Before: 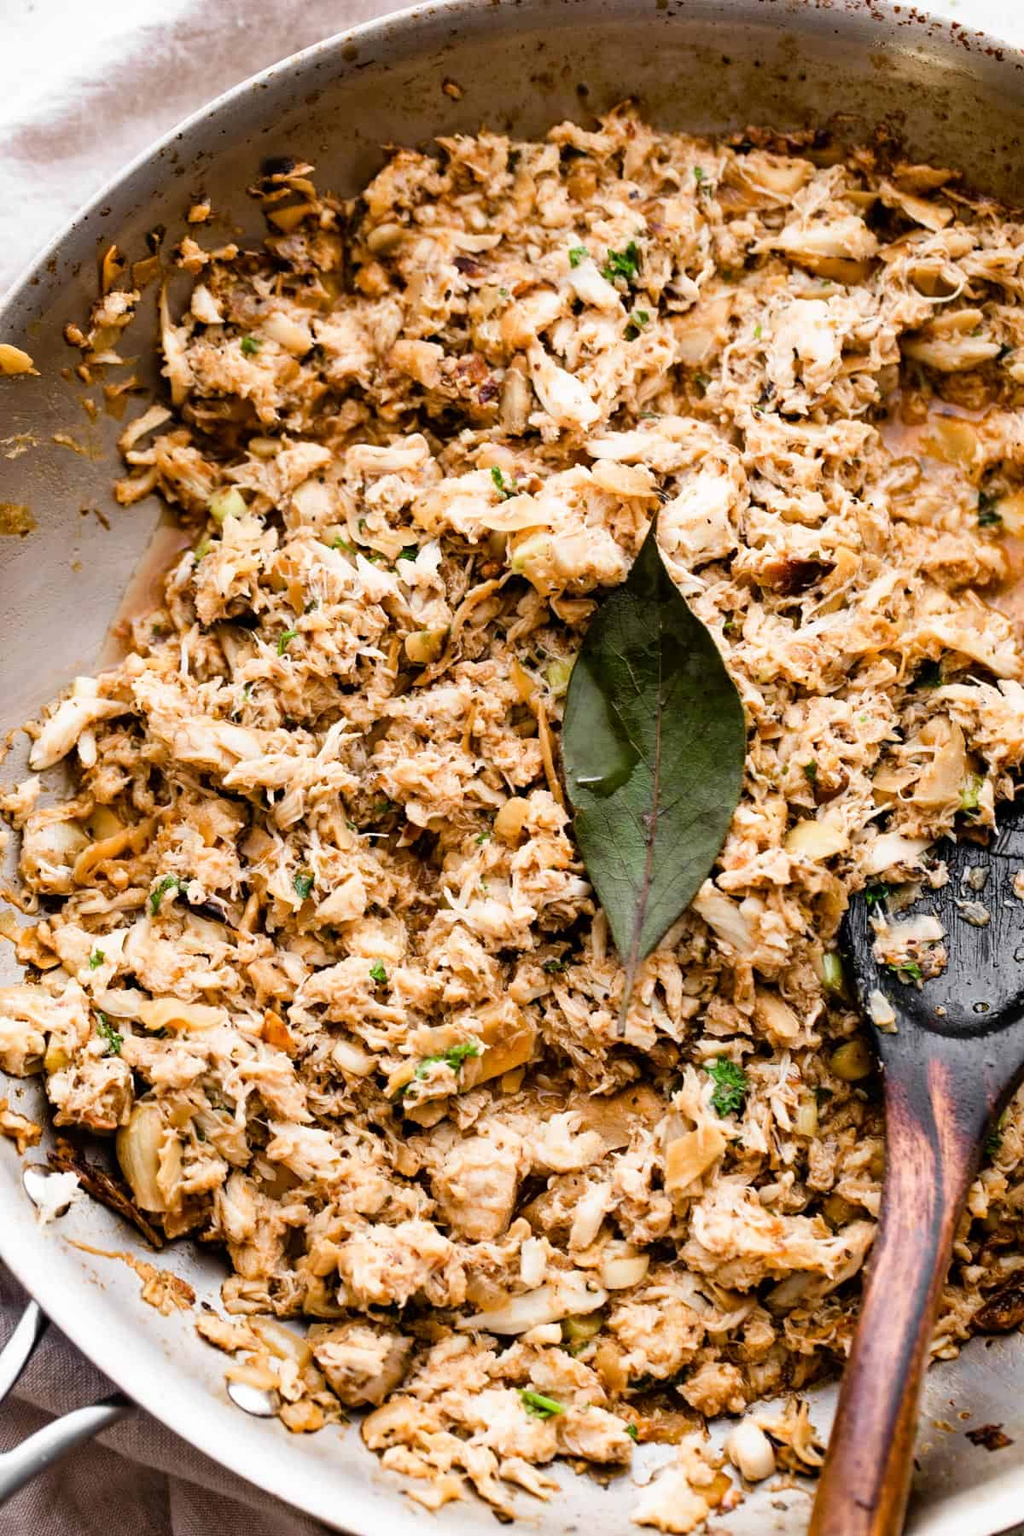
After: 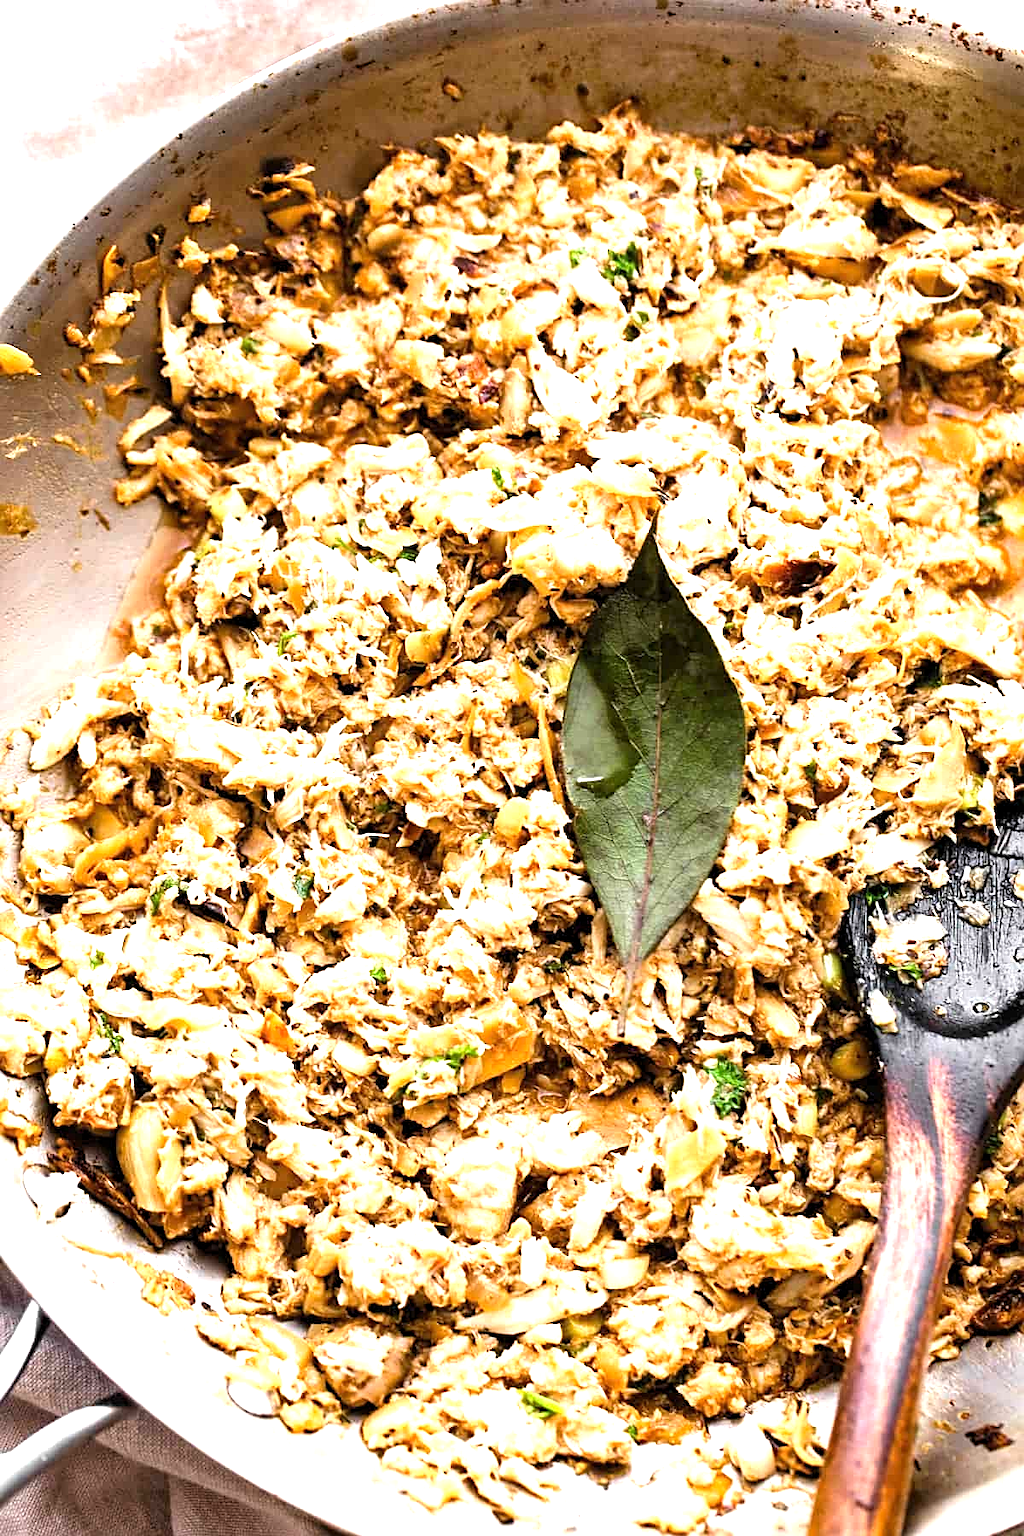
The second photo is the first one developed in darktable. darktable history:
levels: levels [0.016, 0.492, 0.969]
exposure: black level correction 0, exposure 1 EV, compensate highlight preservation false
sharpen: on, module defaults
